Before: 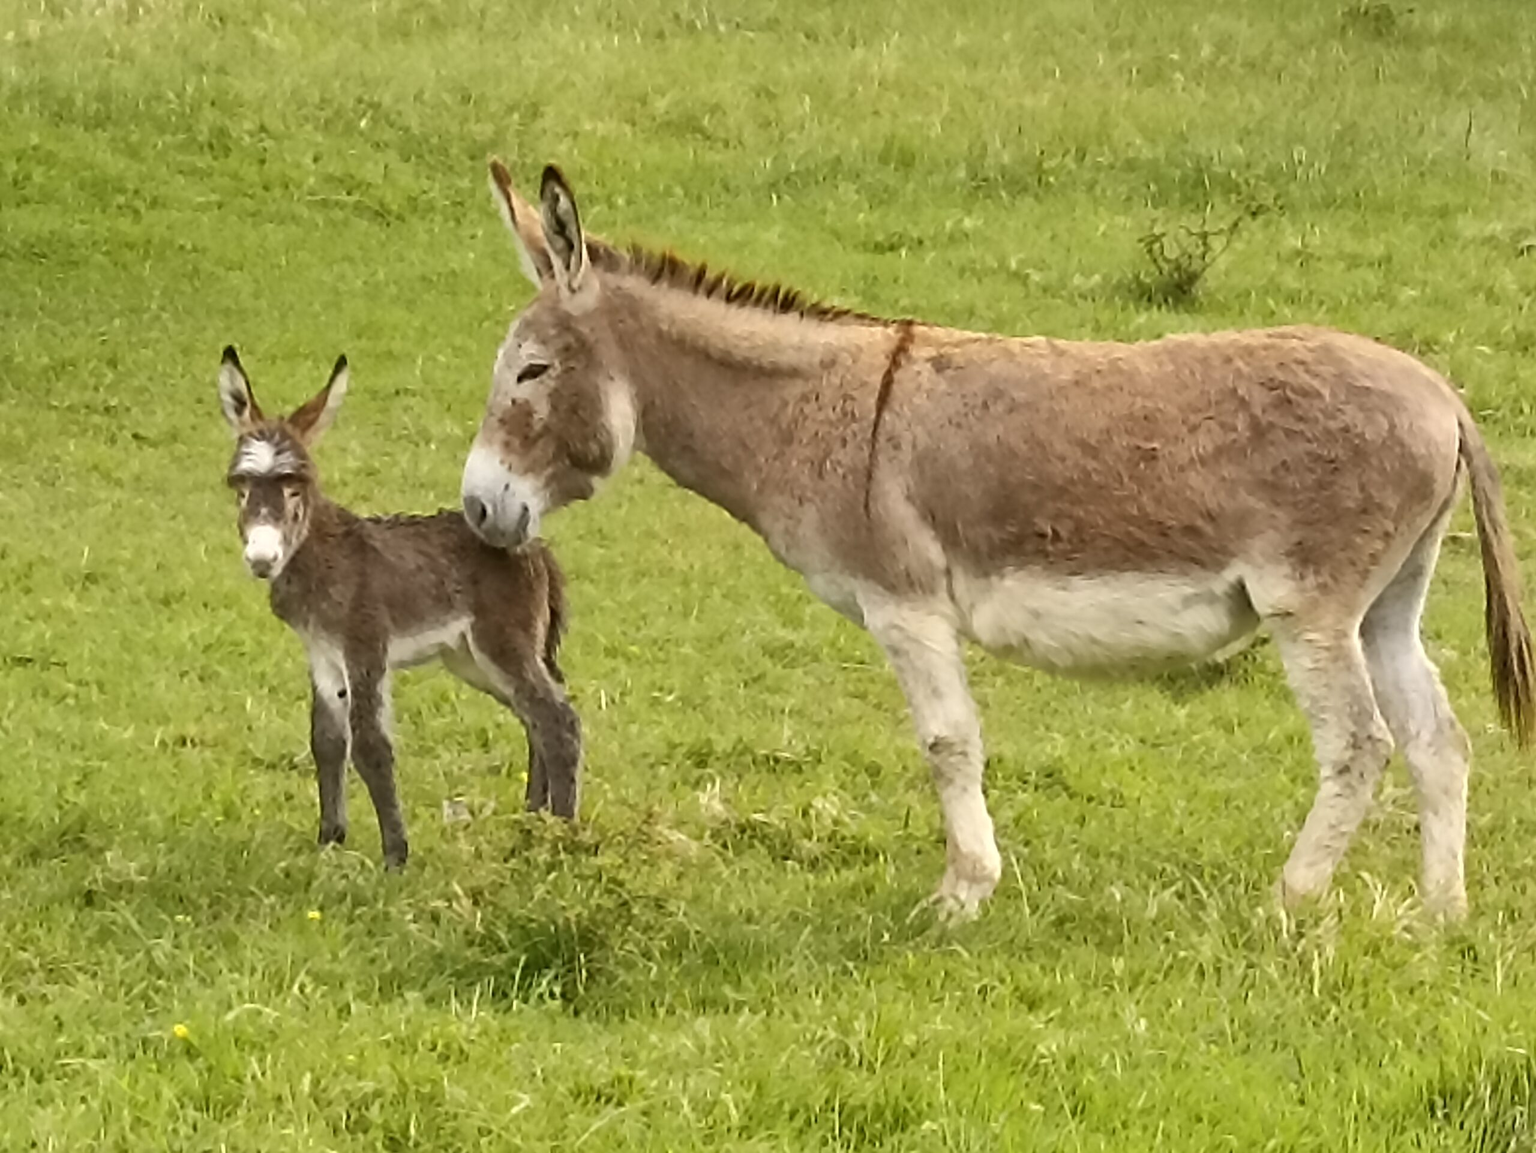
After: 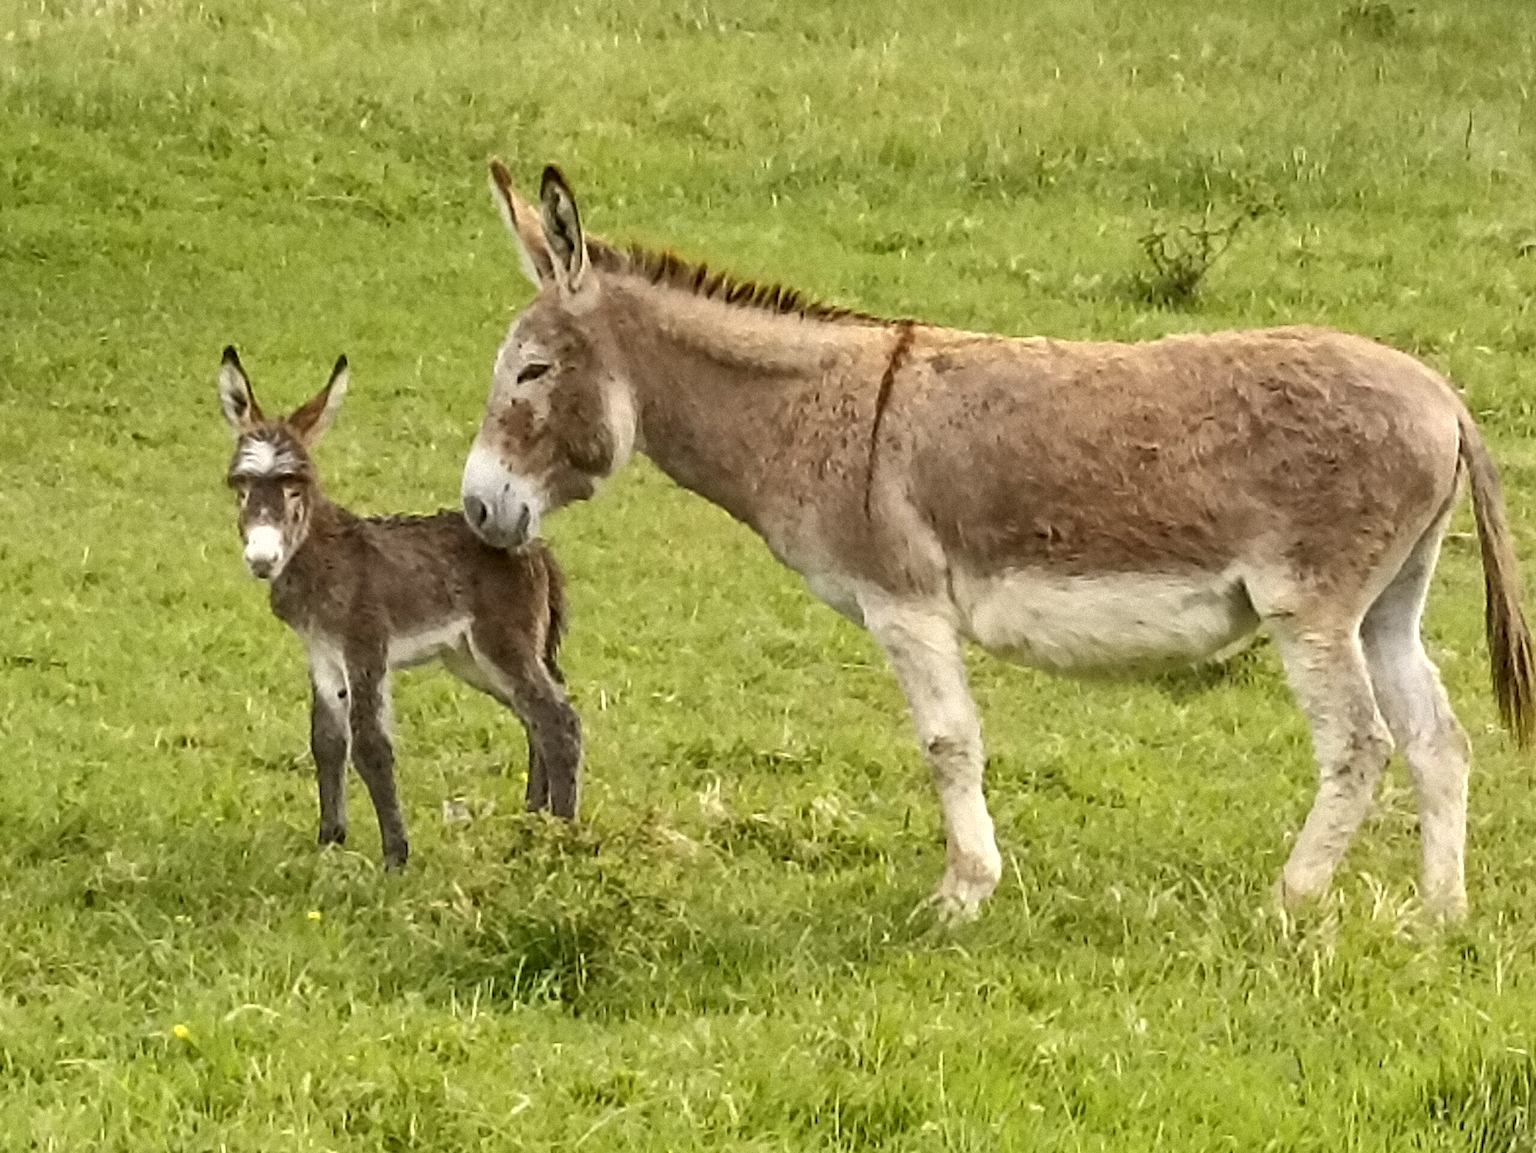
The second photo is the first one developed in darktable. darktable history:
grain: mid-tones bias 0%
local contrast: on, module defaults
